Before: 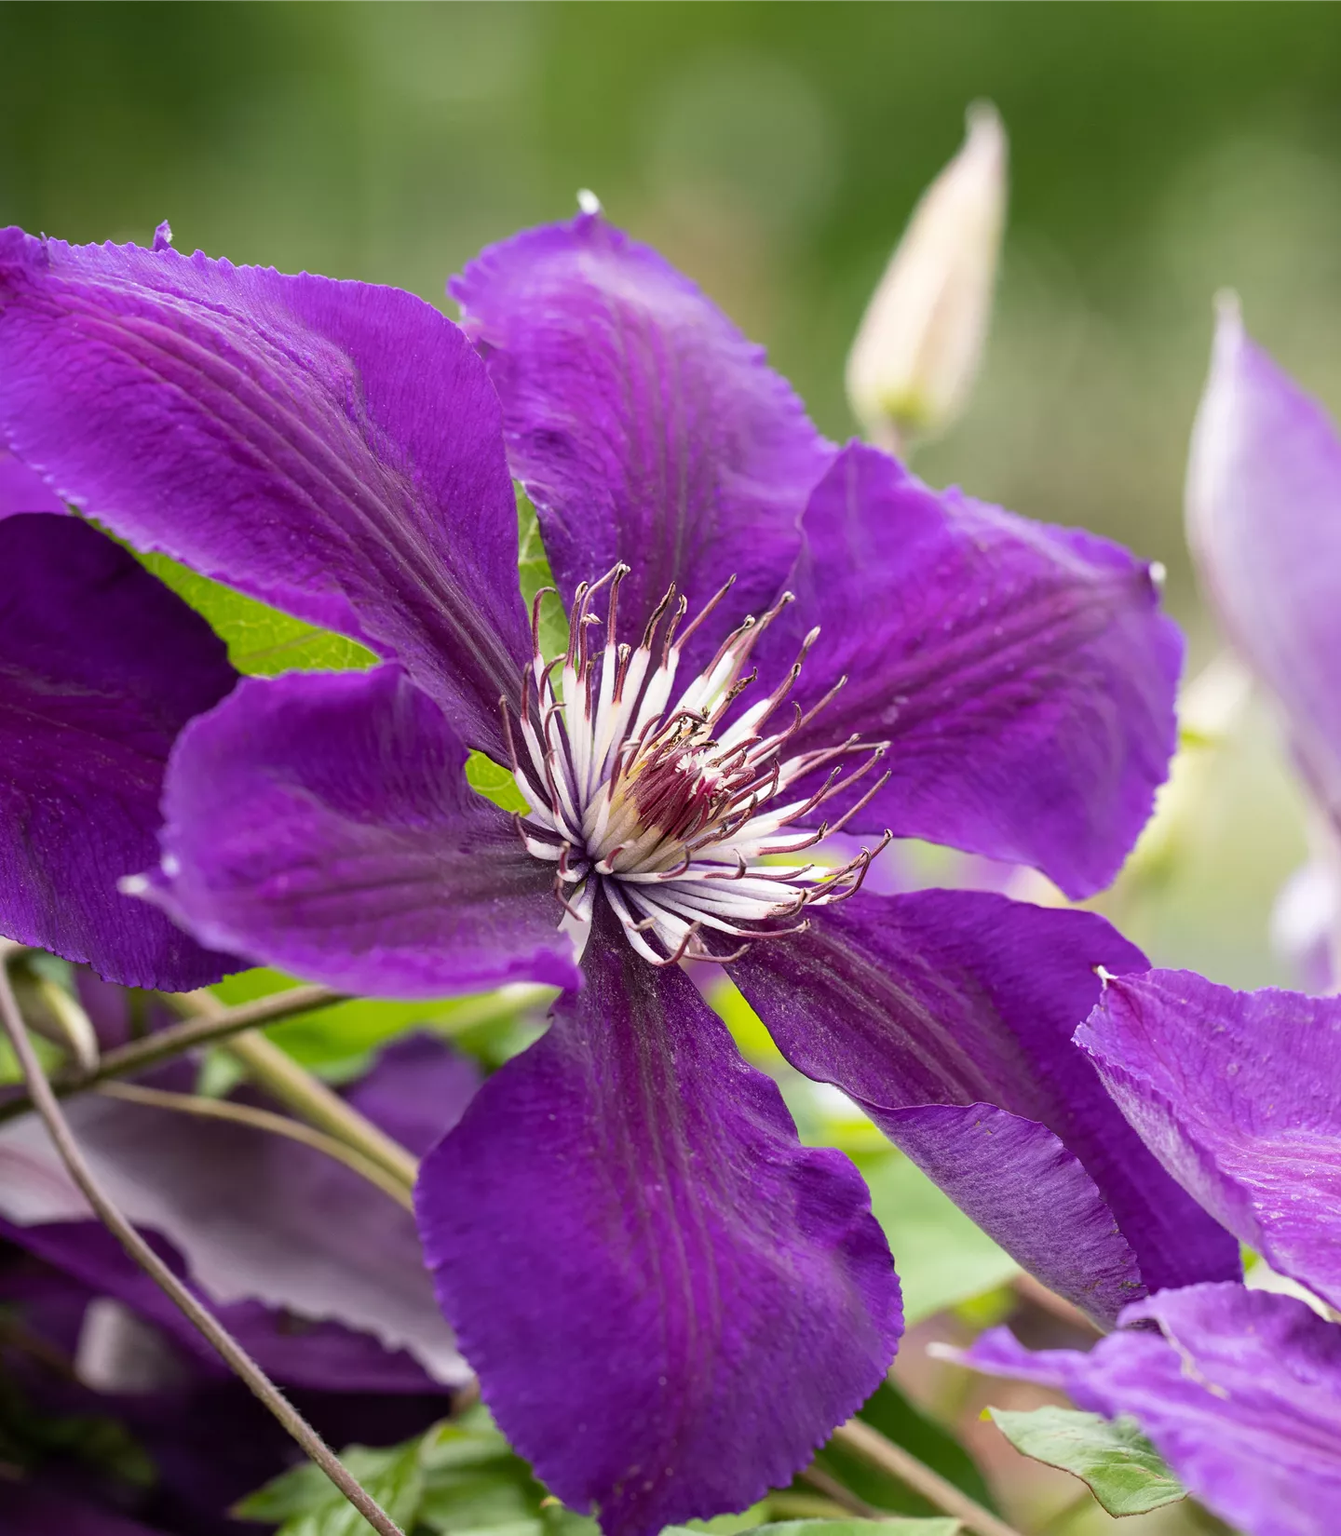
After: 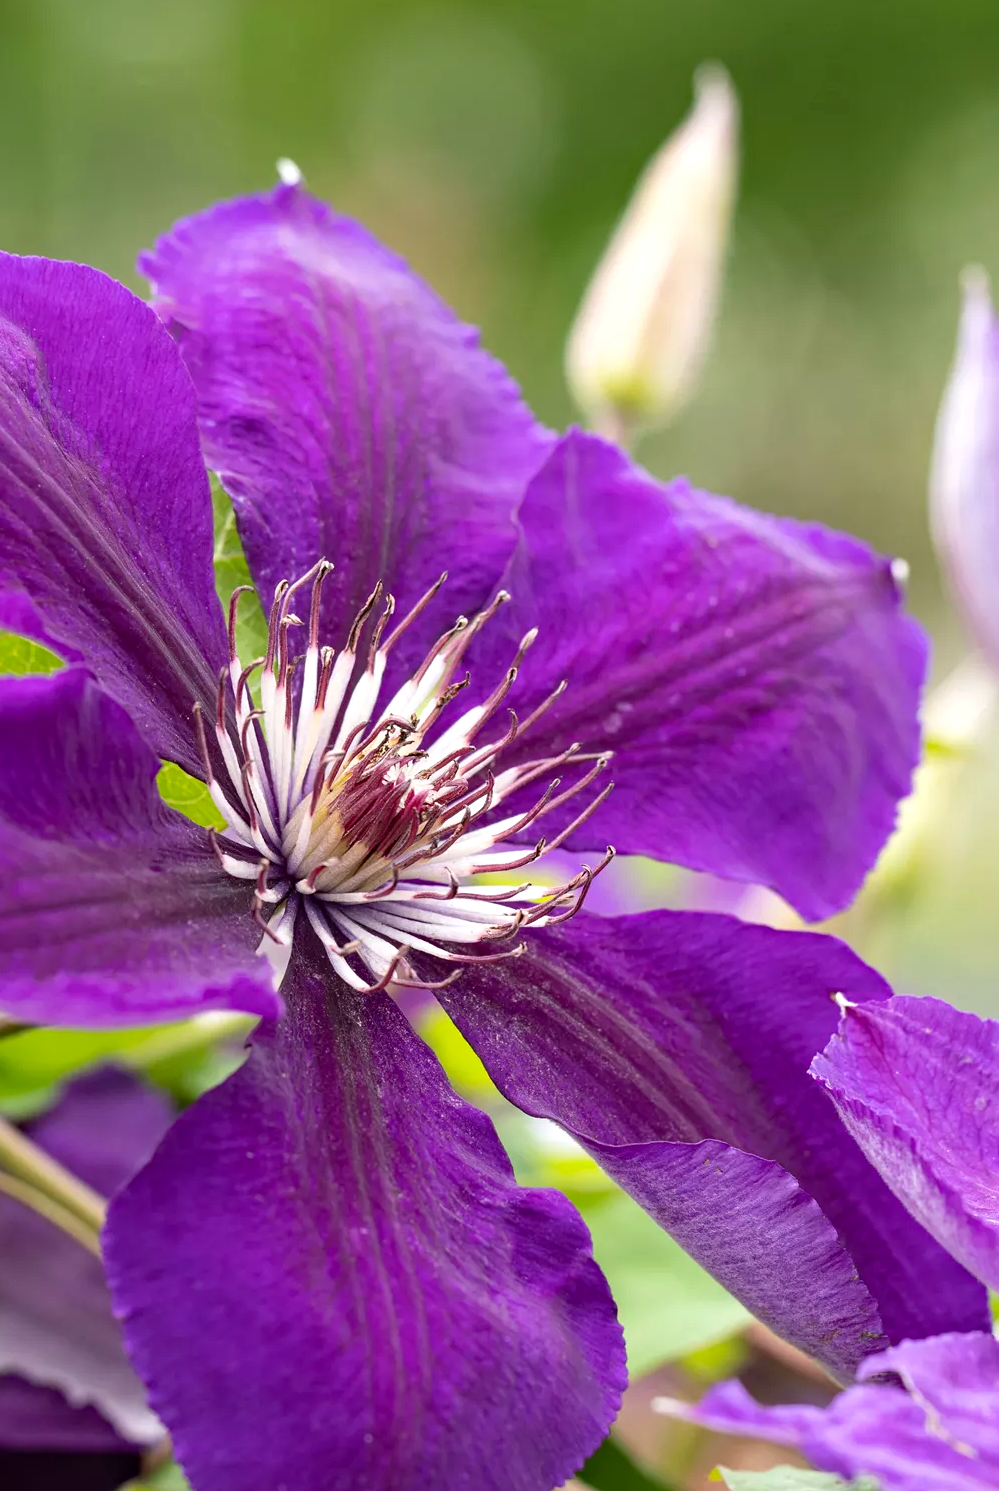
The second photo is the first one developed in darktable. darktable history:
haze removal: adaptive false
crop and rotate: left 23.871%, top 2.75%, right 6.704%, bottom 6.851%
exposure: exposure 0.201 EV, compensate exposure bias true, compensate highlight preservation false
